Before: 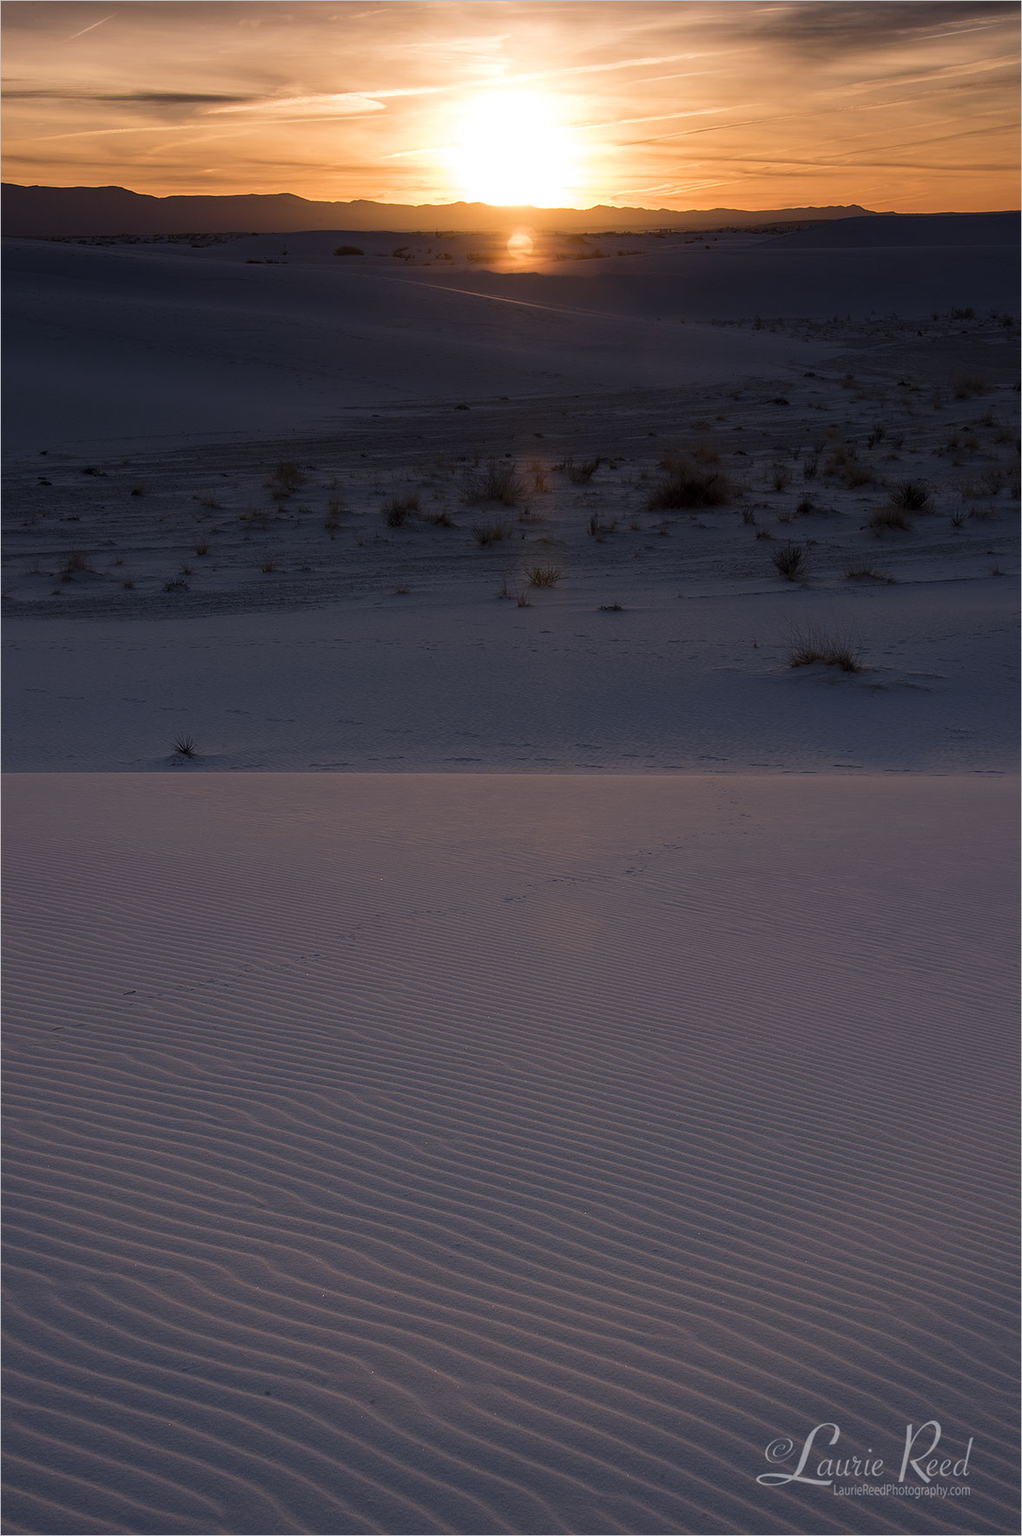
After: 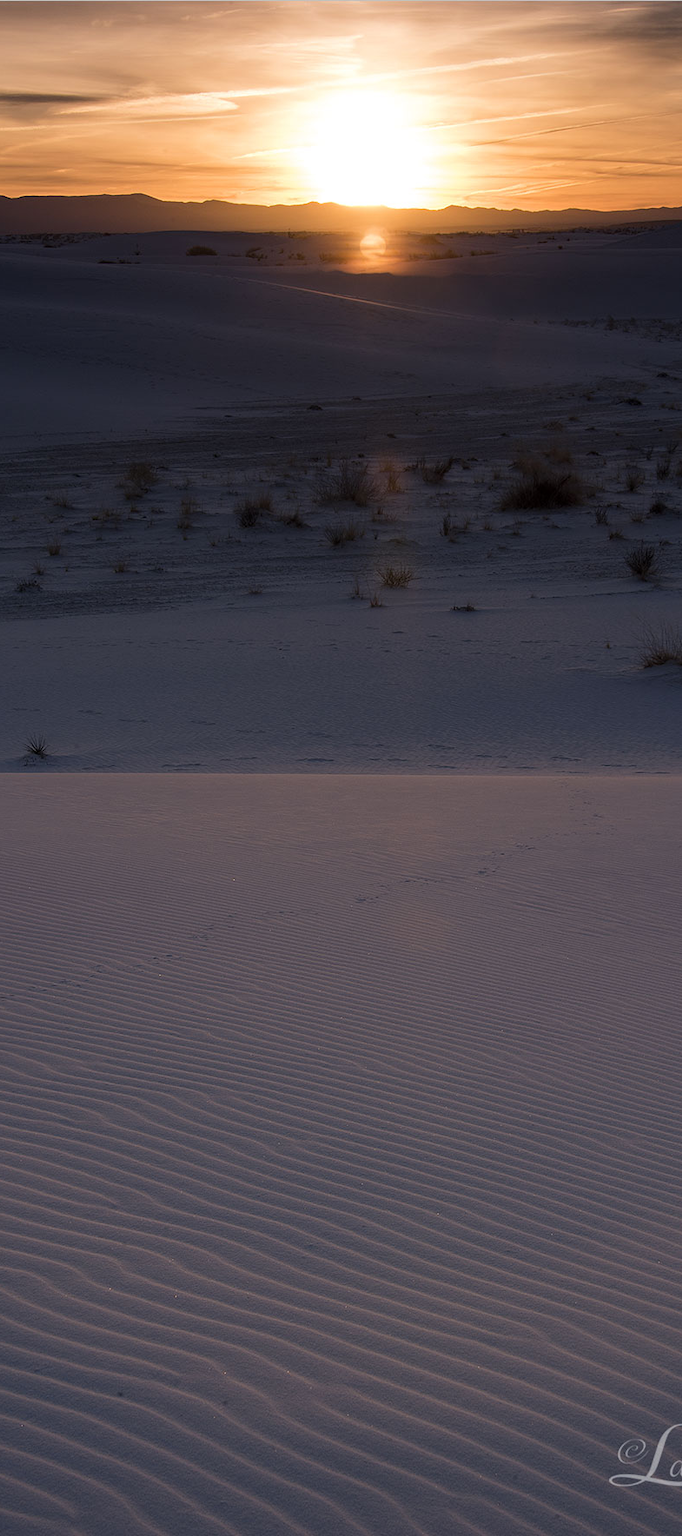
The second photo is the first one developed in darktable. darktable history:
crop and rotate: left 14.503%, right 18.675%
